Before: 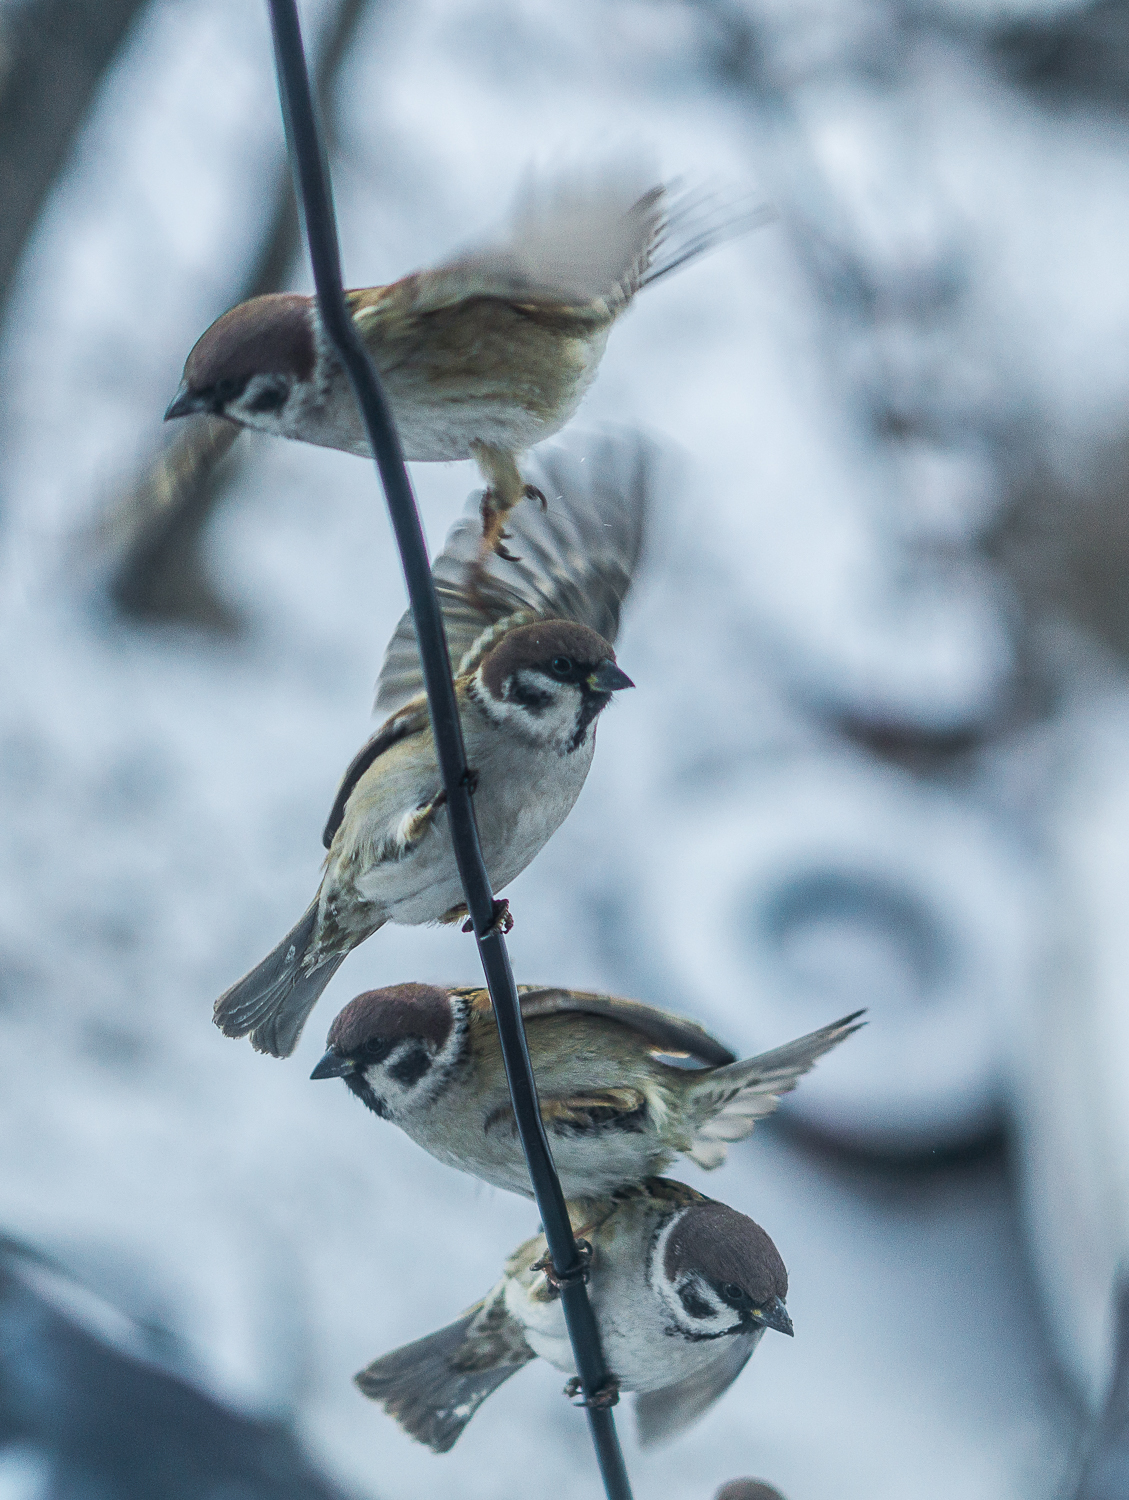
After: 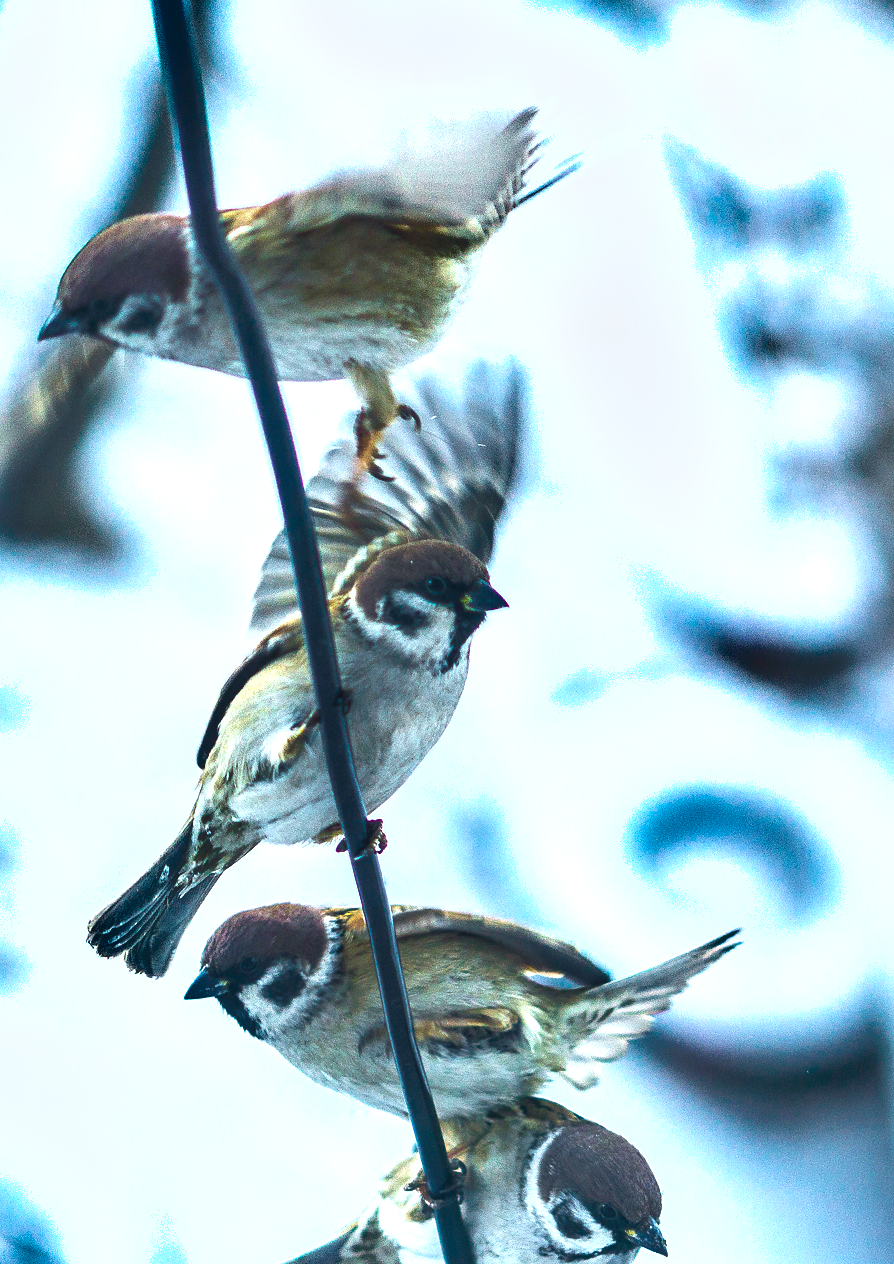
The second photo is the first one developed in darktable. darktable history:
crop: left 11.225%, top 5.381%, right 9.565%, bottom 10.314%
shadows and highlights: shadows 60, soften with gaussian
exposure: black level correction 0, exposure 1.2 EV, compensate exposure bias true, compensate highlight preservation false
color balance rgb: linear chroma grading › global chroma 15%, perceptual saturation grading › global saturation 30%
